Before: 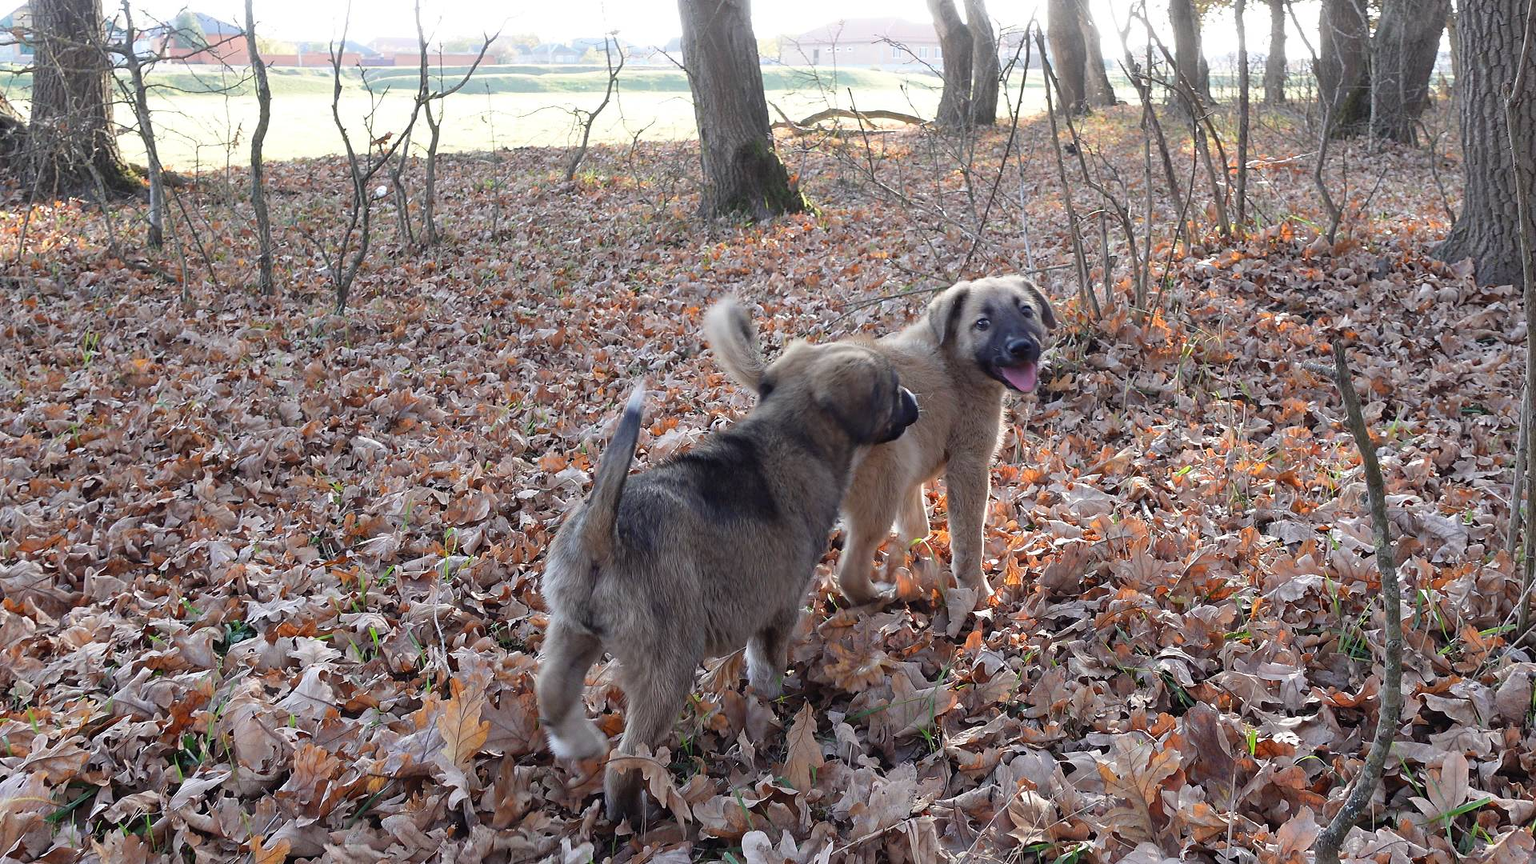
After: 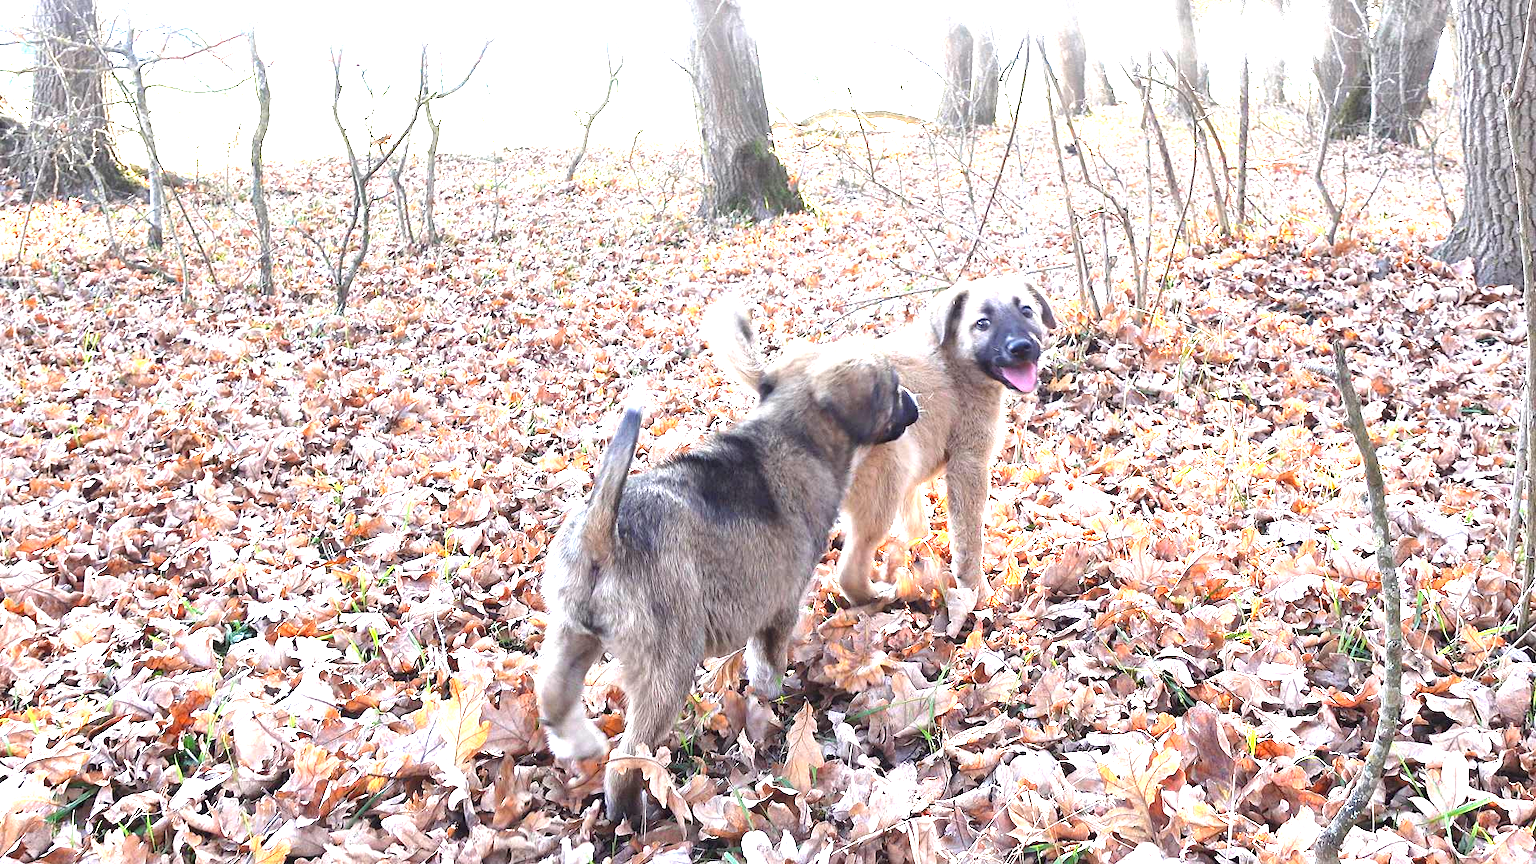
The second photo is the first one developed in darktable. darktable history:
exposure: exposure 2.04 EV, compensate highlight preservation false
local contrast: mode bilateral grid, contrast 20, coarseness 50, detail 120%, midtone range 0.2
